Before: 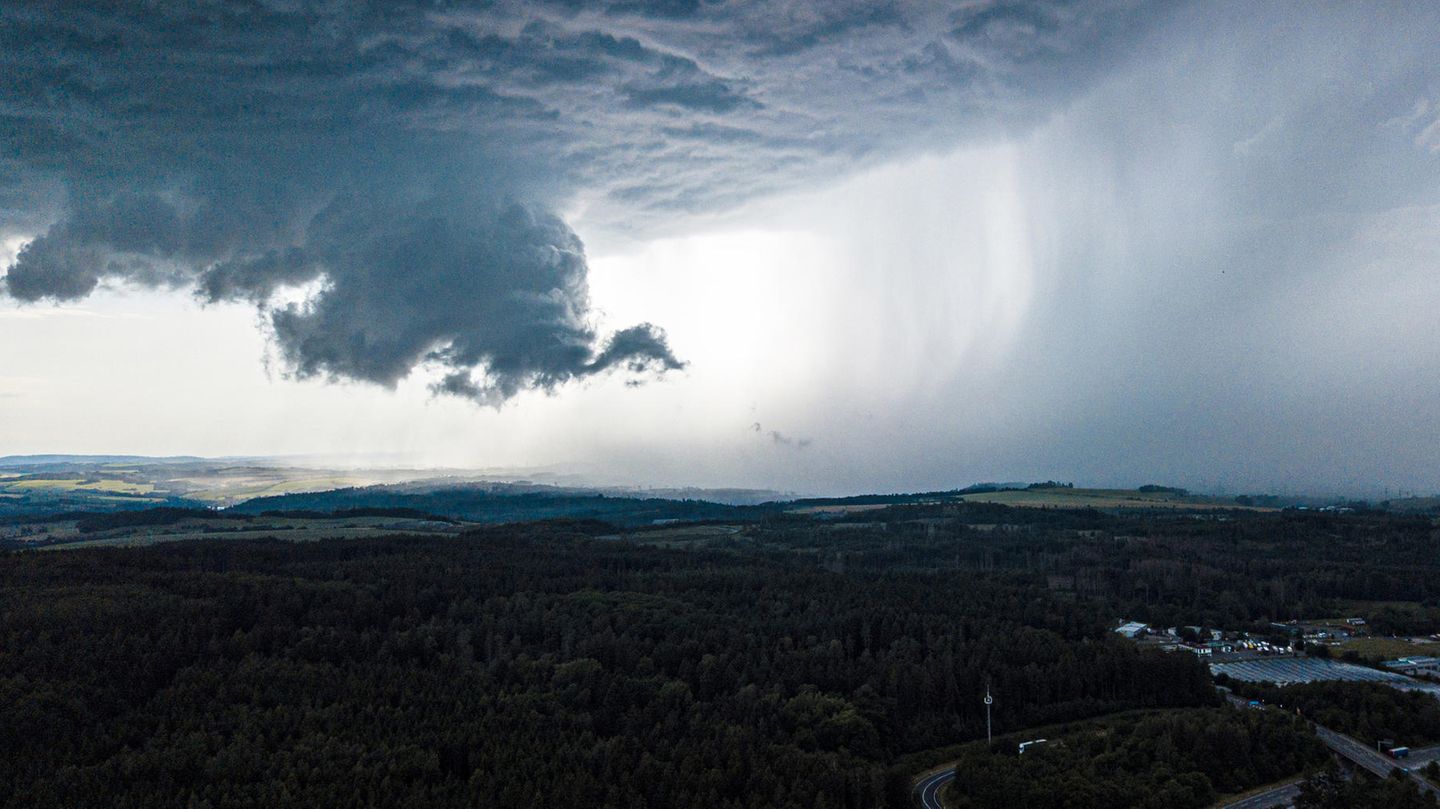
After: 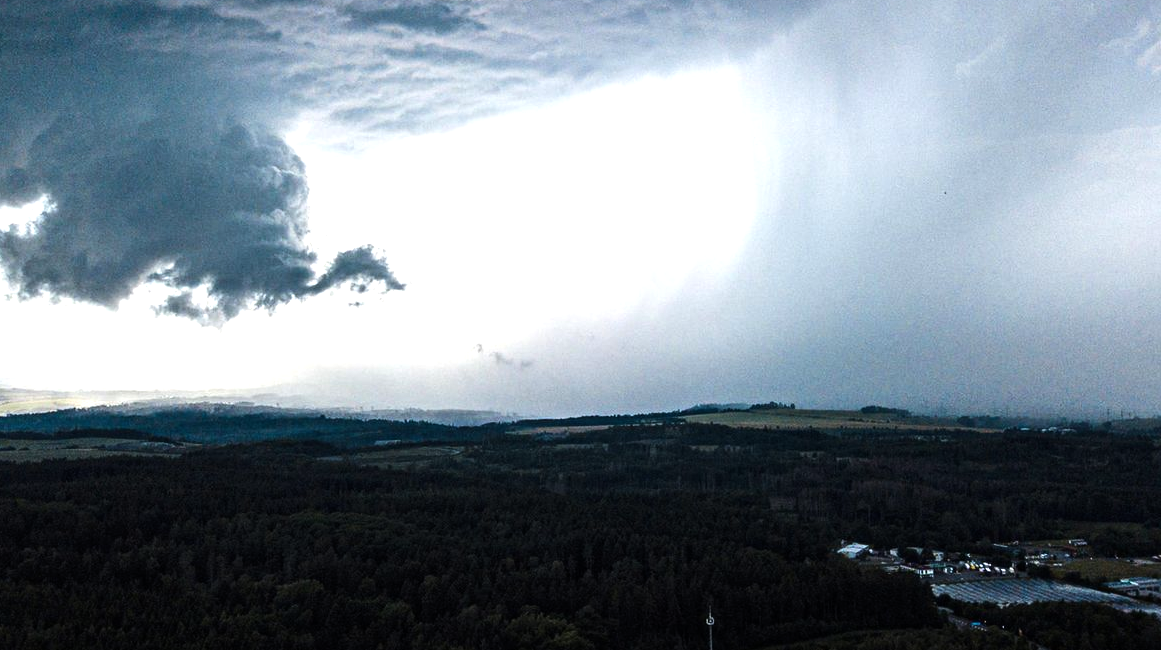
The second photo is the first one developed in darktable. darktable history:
tone equalizer: -8 EV -0.763 EV, -7 EV -0.705 EV, -6 EV -0.588 EV, -5 EV -0.381 EV, -3 EV 0.369 EV, -2 EV 0.6 EV, -1 EV 0.679 EV, +0 EV 0.724 EV, edges refinement/feathering 500, mask exposure compensation -1.57 EV, preserve details no
crop: left 19.324%, top 9.841%, right 0%, bottom 9.703%
